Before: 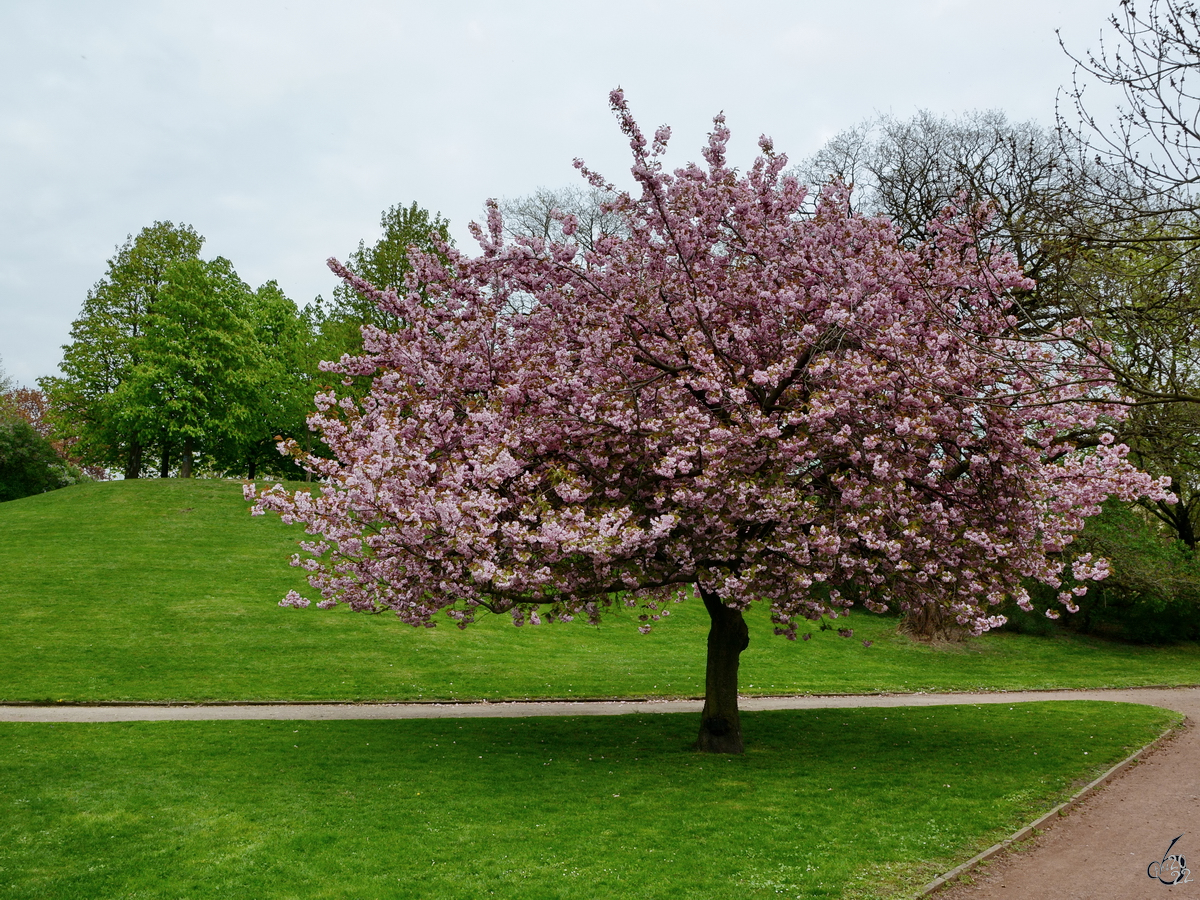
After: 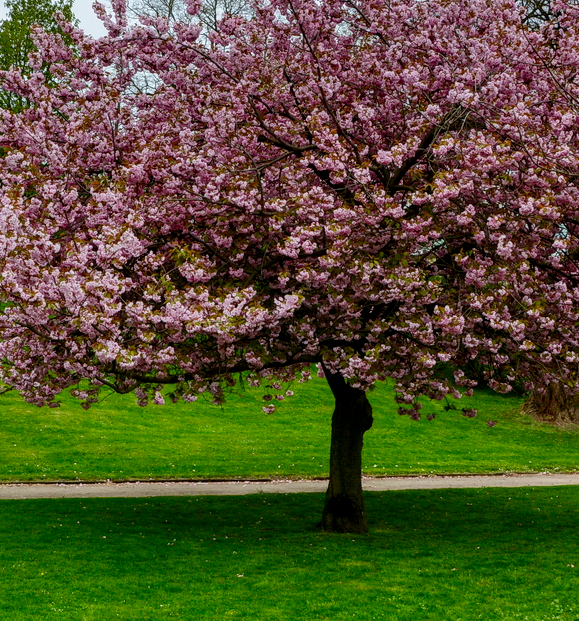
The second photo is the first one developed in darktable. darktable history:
contrast brightness saturation: brightness -0.026, saturation 0.336
crop: left 31.416%, top 24.459%, right 20.256%, bottom 6.445%
local contrast: on, module defaults
